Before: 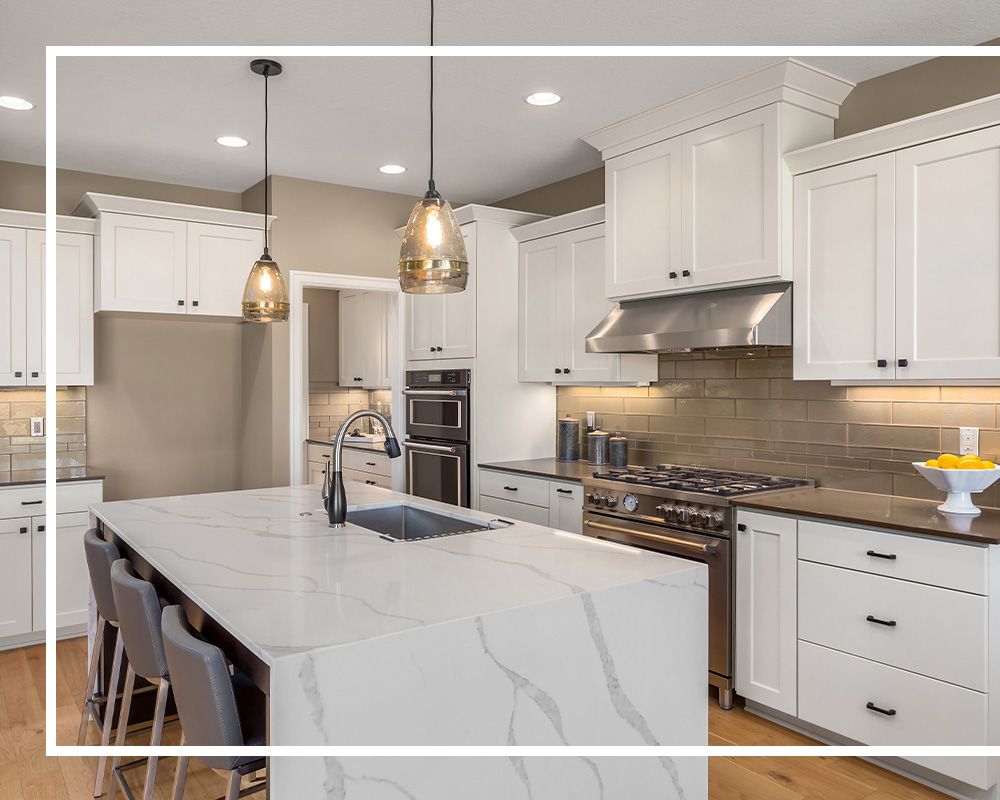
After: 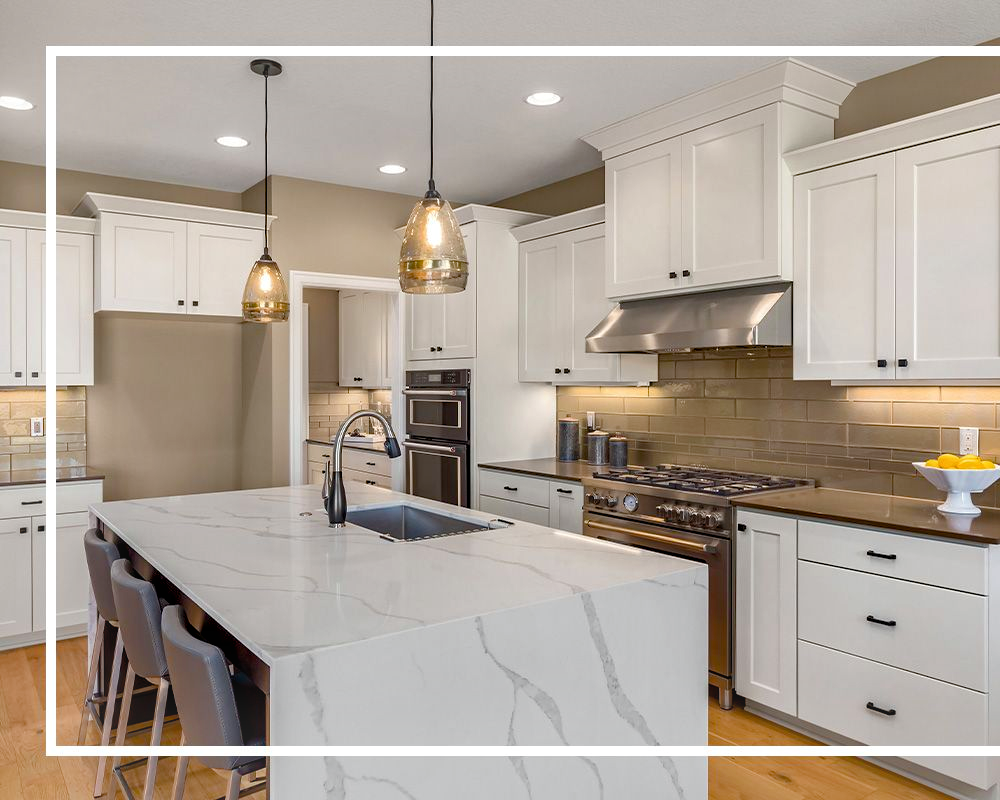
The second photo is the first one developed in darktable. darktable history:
bloom: size 9%, threshold 100%, strength 7%
color balance rgb: perceptual saturation grading › global saturation 20%, perceptual saturation grading › highlights -25%, perceptual saturation grading › shadows 25%
haze removal: compatibility mode true, adaptive false
